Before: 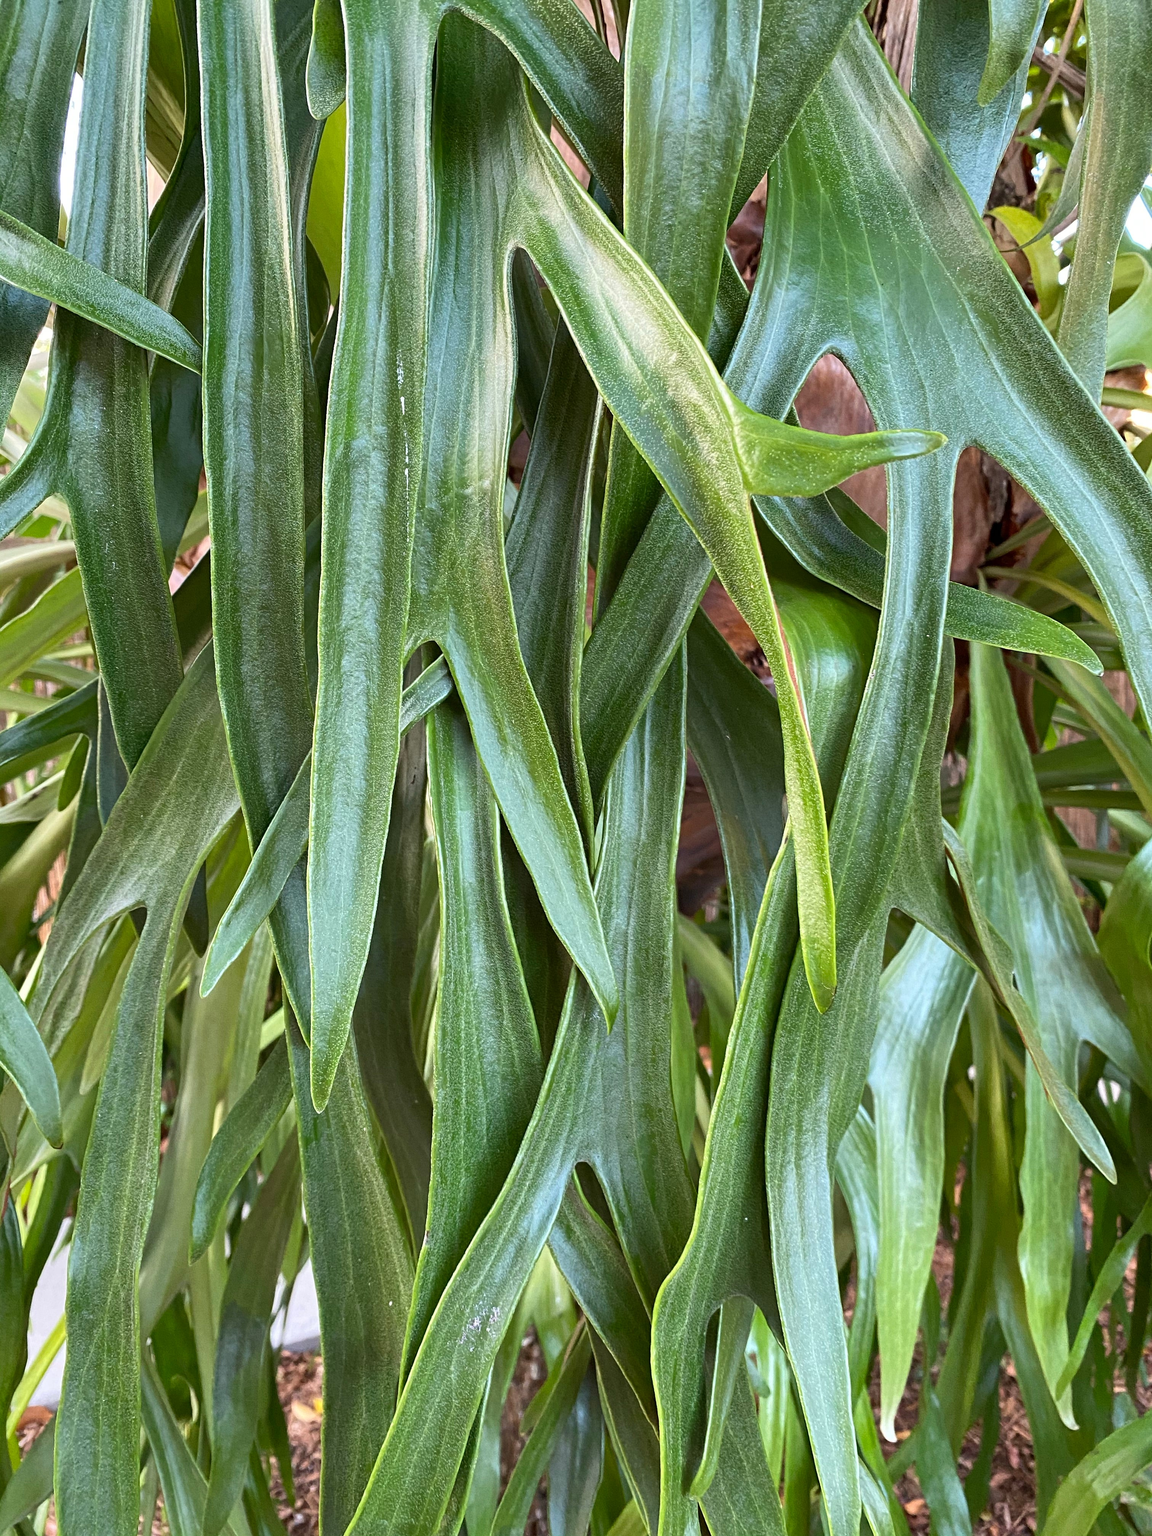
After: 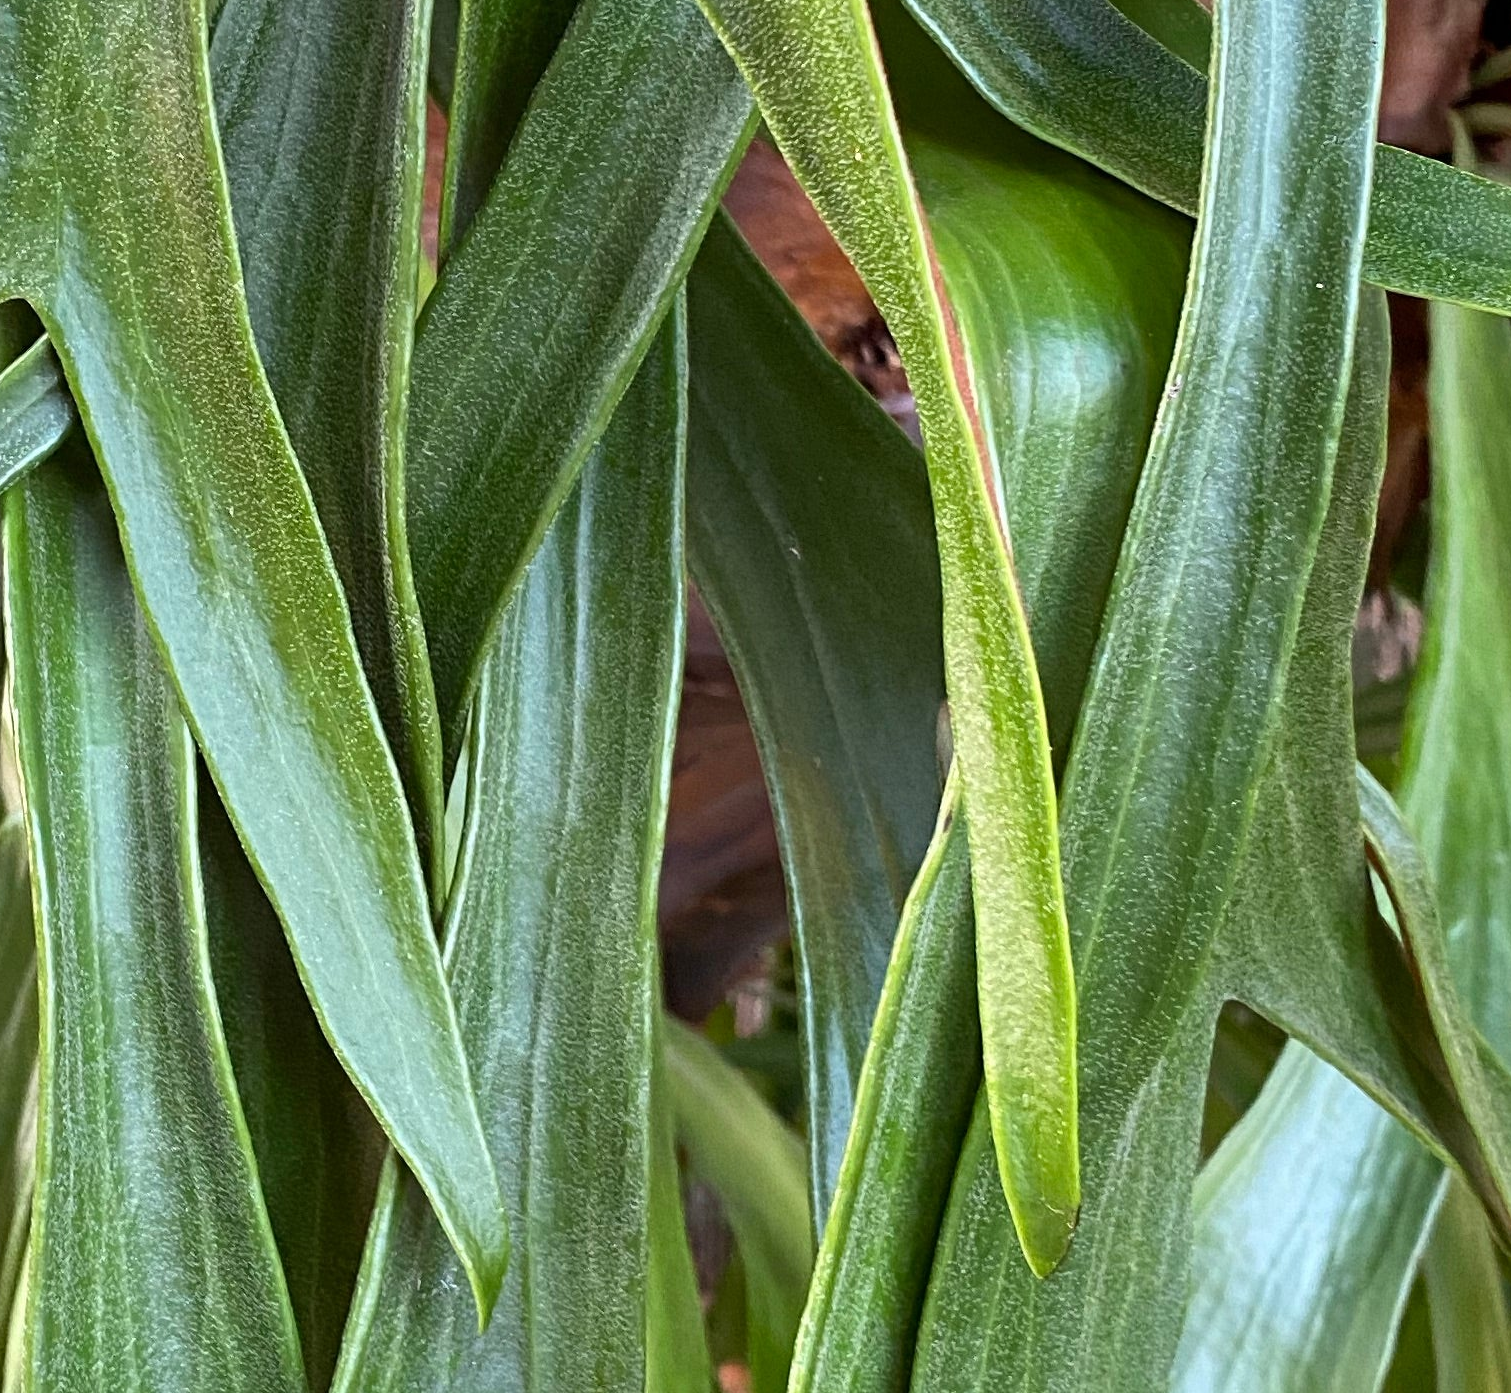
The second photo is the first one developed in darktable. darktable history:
crop: left 36.906%, top 34.307%, right 13.094%, bottom 31.132%
